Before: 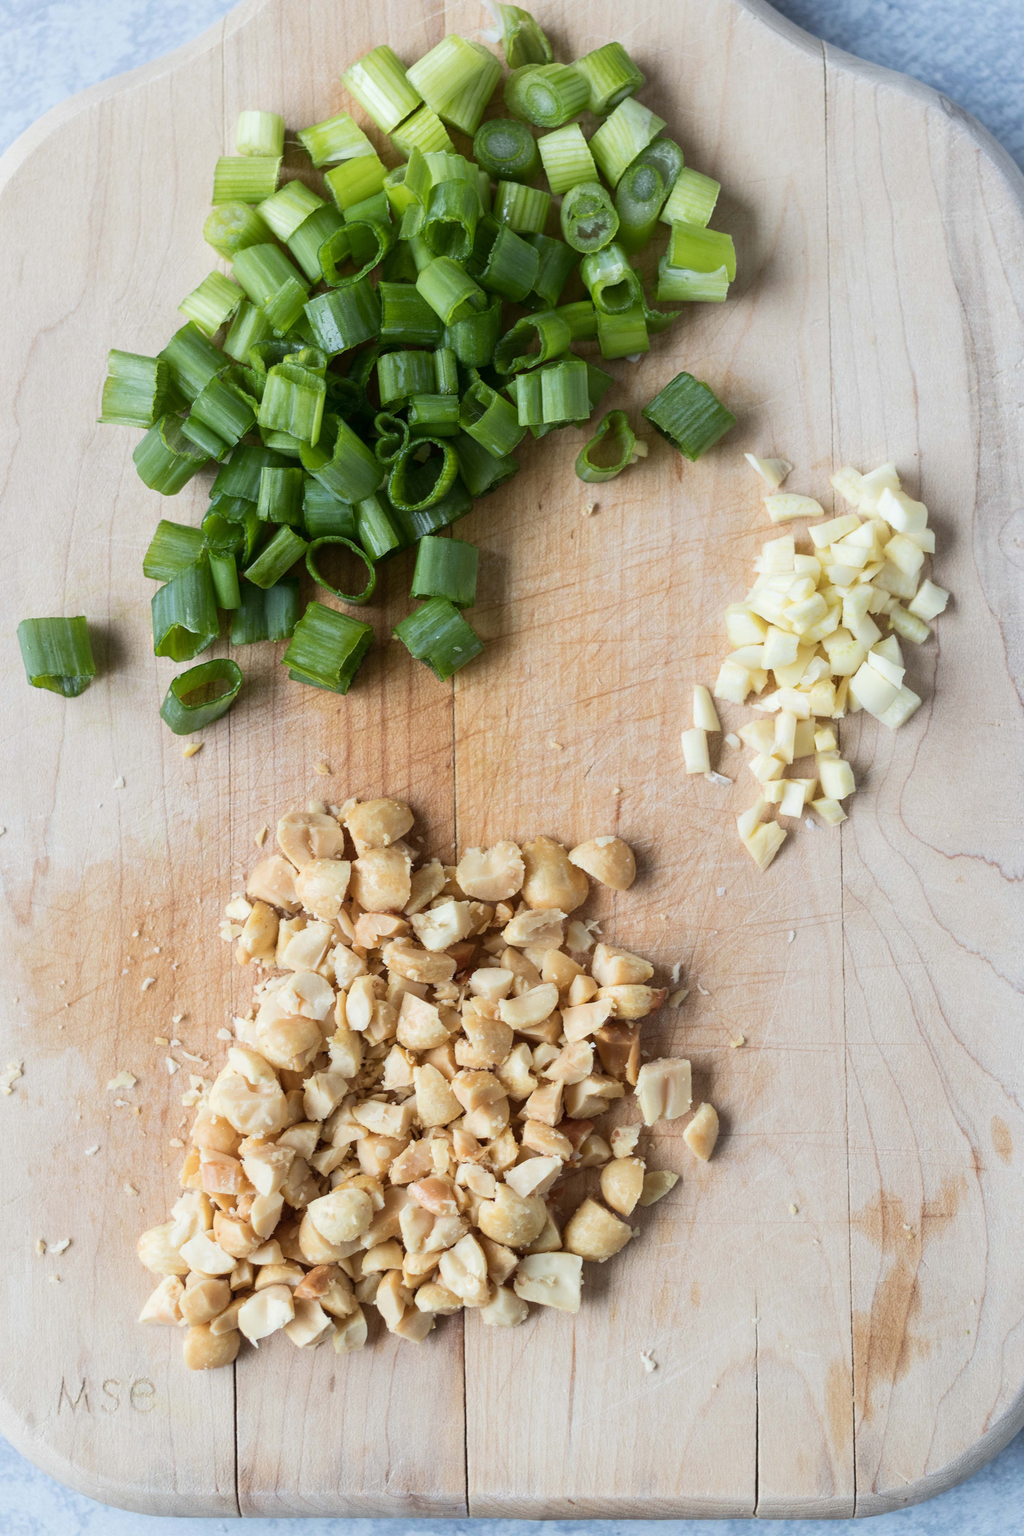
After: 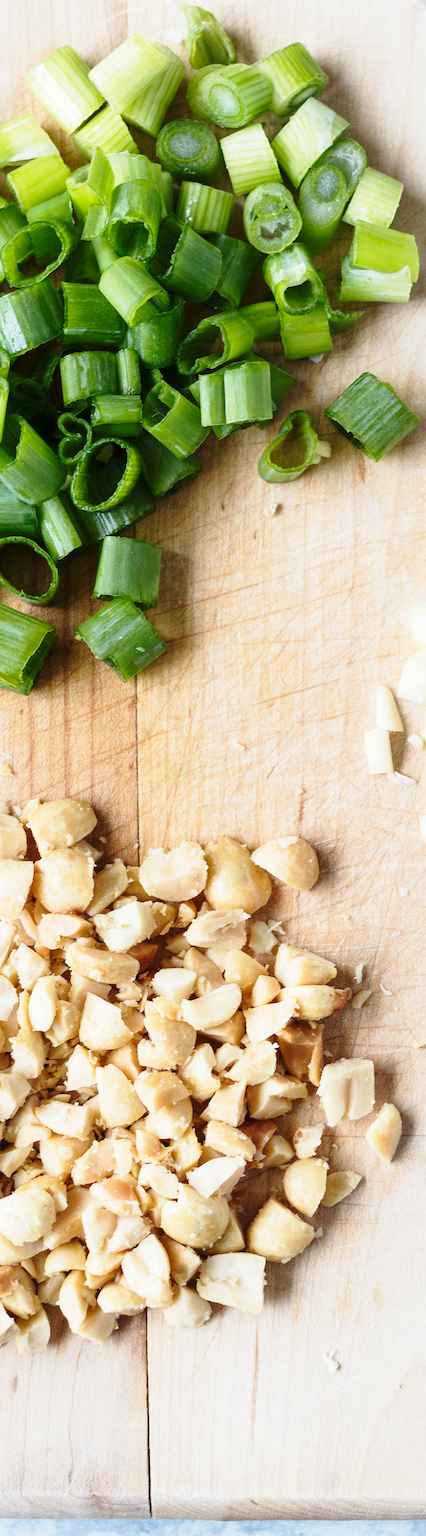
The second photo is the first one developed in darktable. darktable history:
crop: left 31.032%, right 27.329%
sharpen: radius 1.322, amount 0.288, threshold 0.231
base curve: curves: ch0 [(0, 0) (0.028, 0.03) (0.121, 0.232) (0.46, 0.748) (0.859, 0.968) (1, 1)], preserve colors none
